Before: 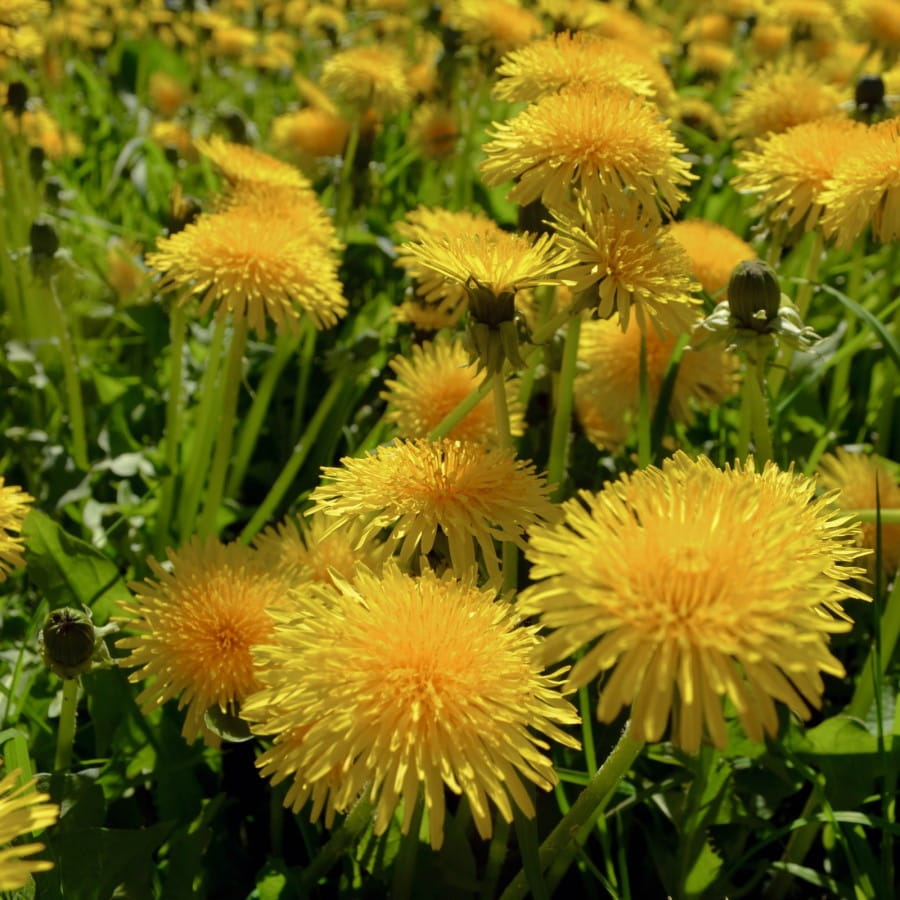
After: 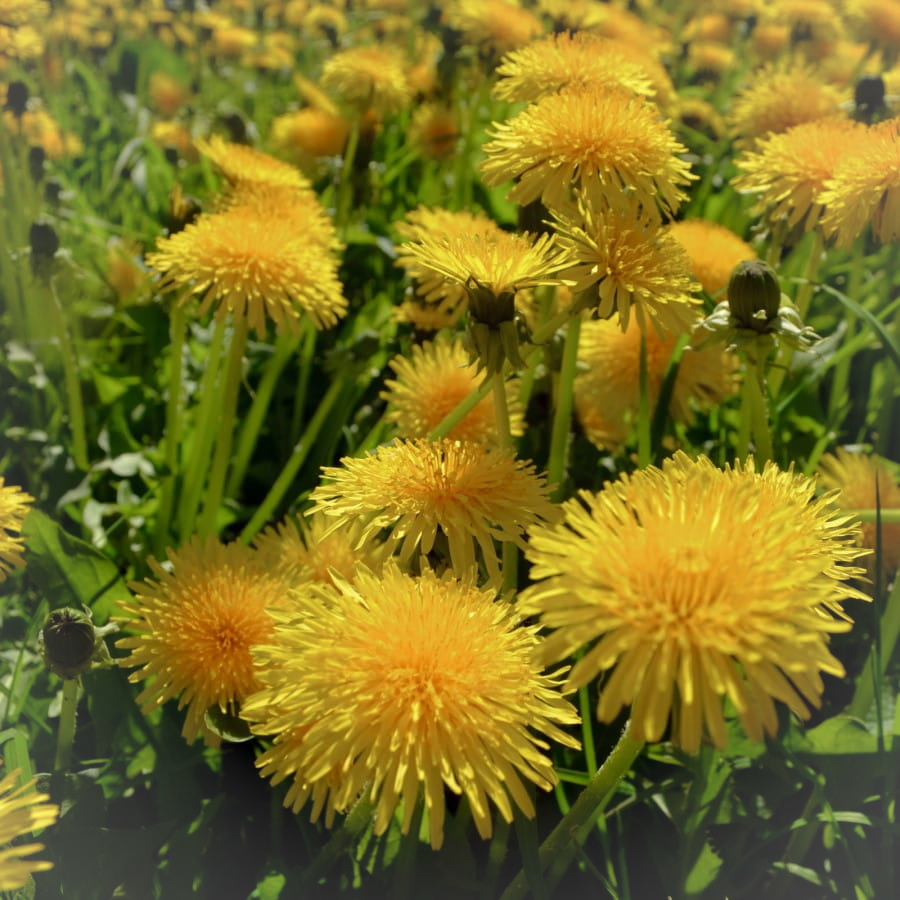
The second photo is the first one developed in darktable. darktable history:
vignetting: brightness 0.058, saturation -0.001
